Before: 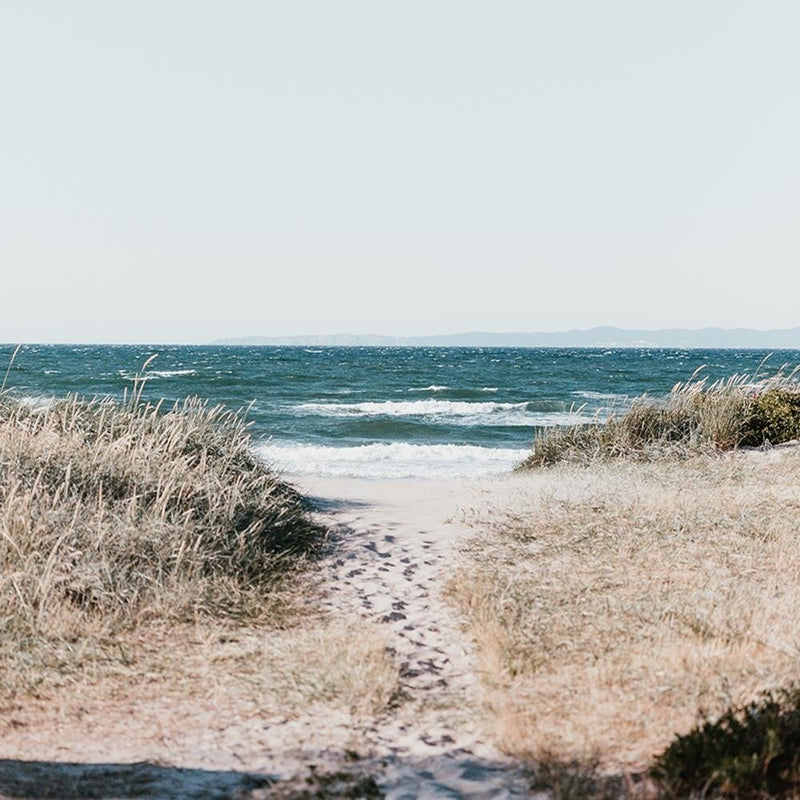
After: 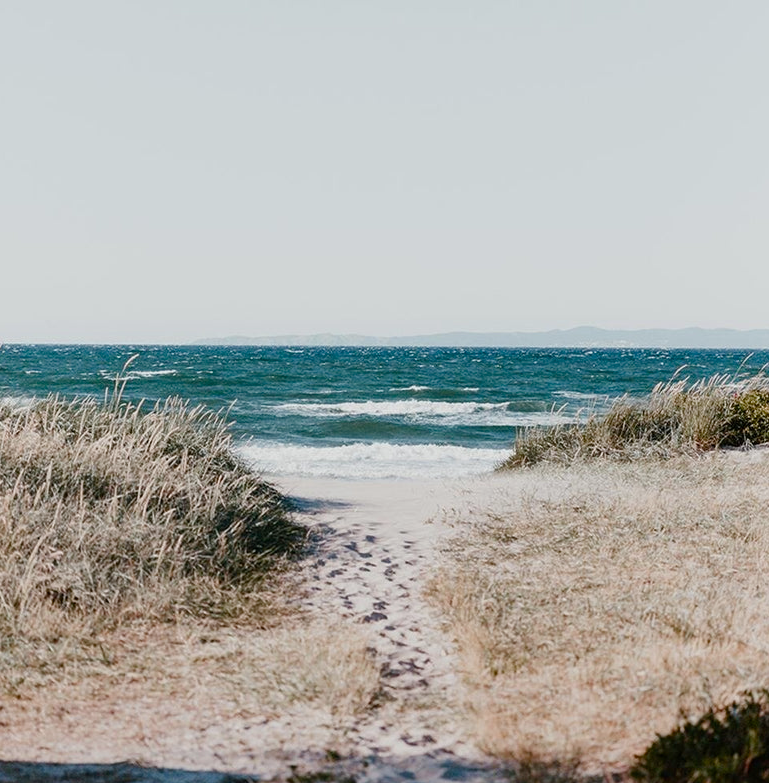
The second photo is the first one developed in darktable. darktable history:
color balance rgb: perceptual saturation grading › global saturation 20%, perceptual saturation grading › highlights -50.109%, perceptual saturation grading › shadows 31.113%, perceptual brilliance grading › global brilliance 4.131%, global vibrance 20%
color calibration: illuminant same as pipeline (D50), adaptation XYZ, x 0.346, y 0.359, temperature 5009.09 K
exposure: exposure -0.402 EV, compensate highlight preservation false
crop and rotate: left 2.513%, right 1.293%, bottom 2.05%
